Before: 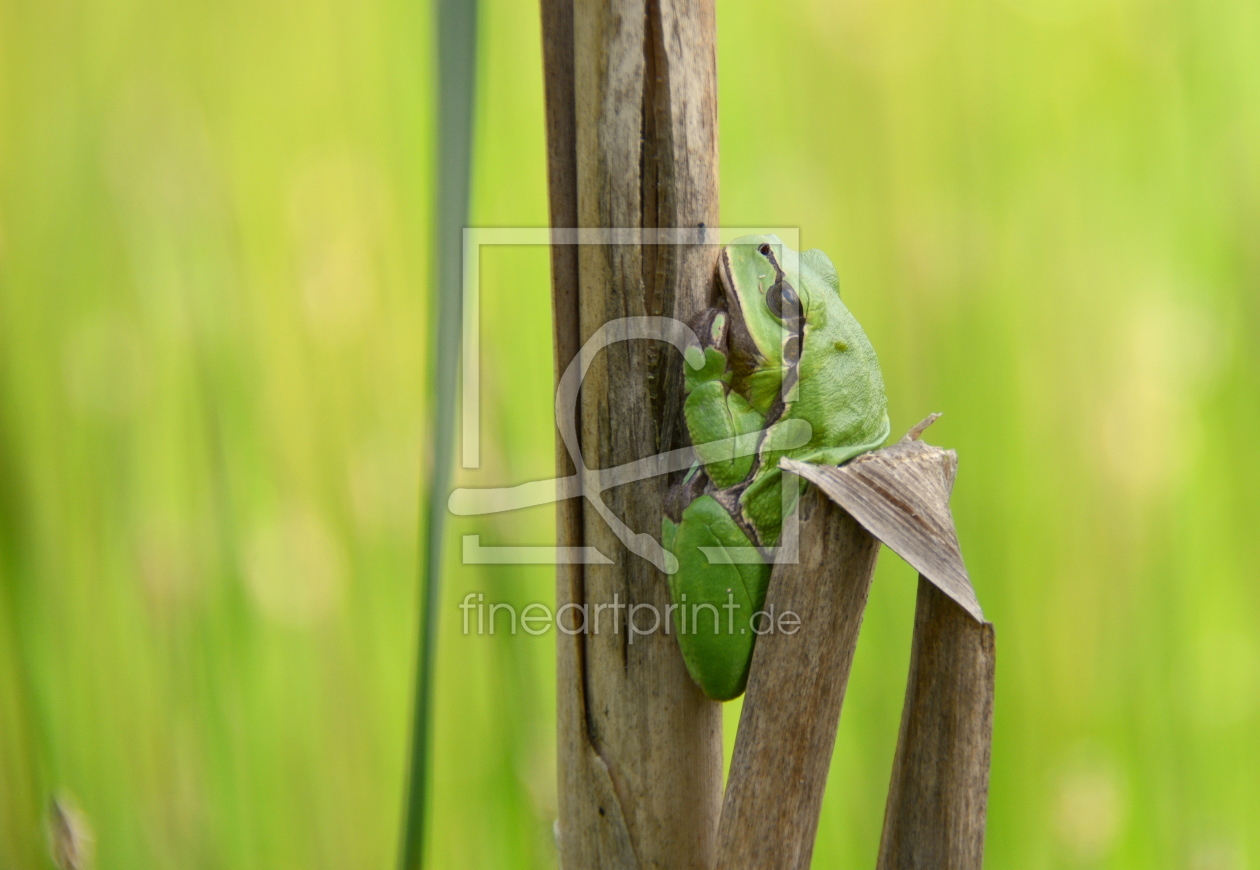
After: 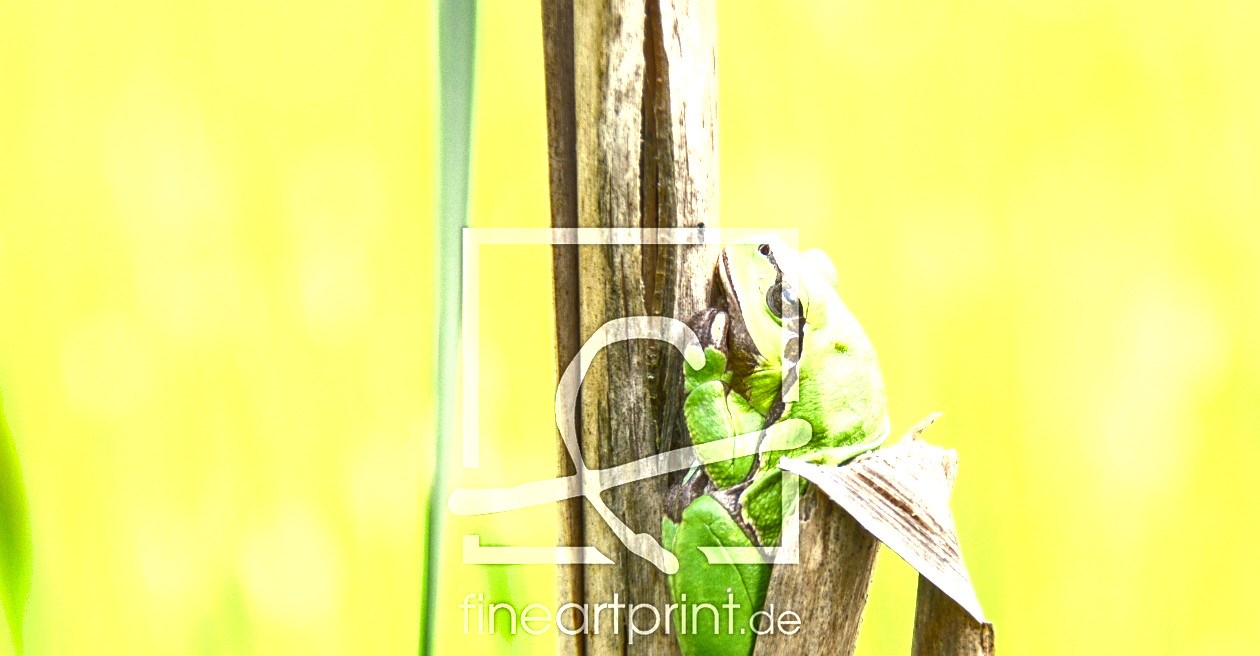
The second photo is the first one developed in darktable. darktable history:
sharpen: radius 1.588, amount 0.373, threshold 1.39
crop: bottom 24.589%
shadows and highlights: radius 125.65, shadows 30.38, highlights -30.72, low approximation 0.01, soften with gaussian
exposure: black level correction 0, exposure 1.871 EV, compensate exposure bias true, compensate highlight preservation false
local contrast: on, module defaults
